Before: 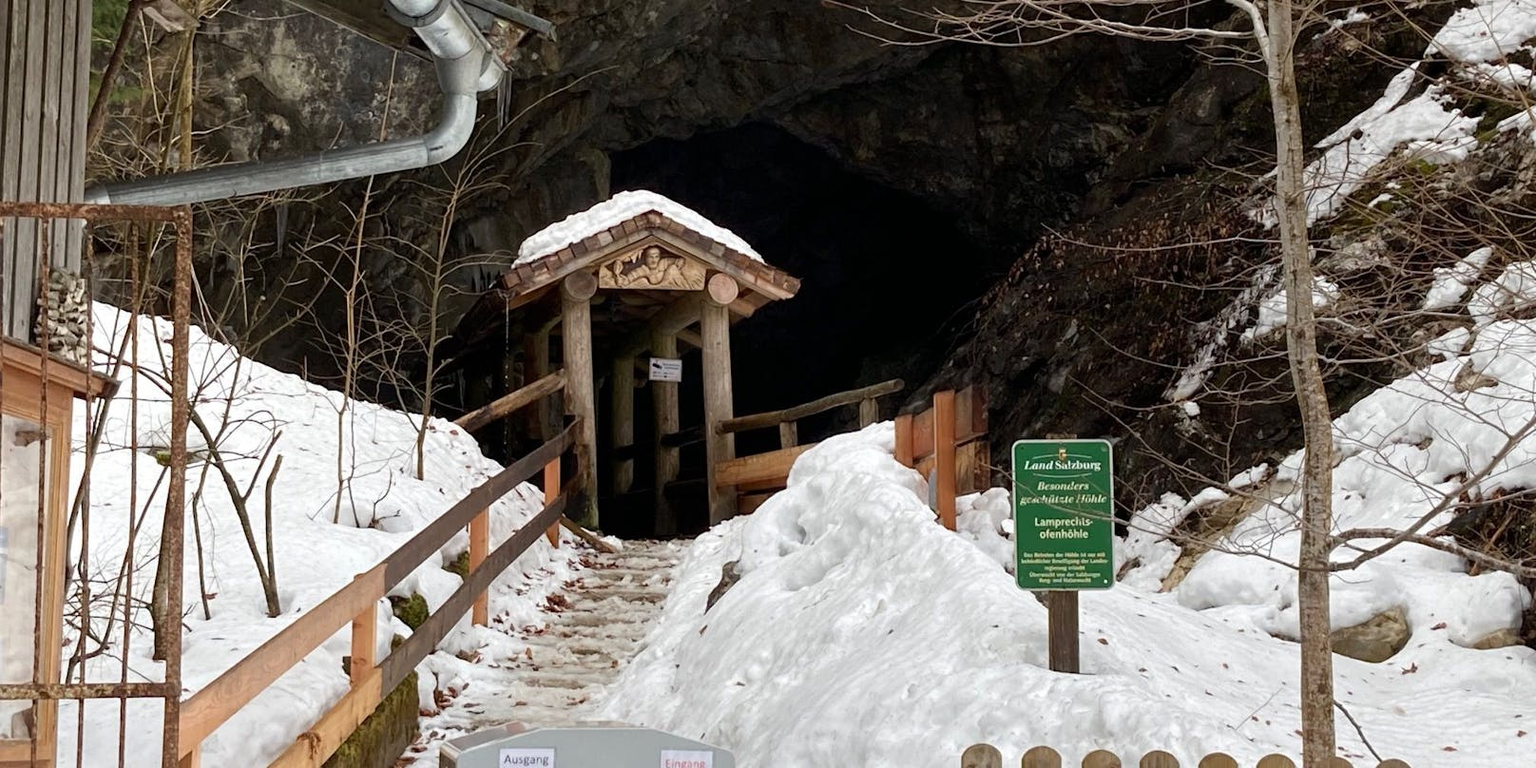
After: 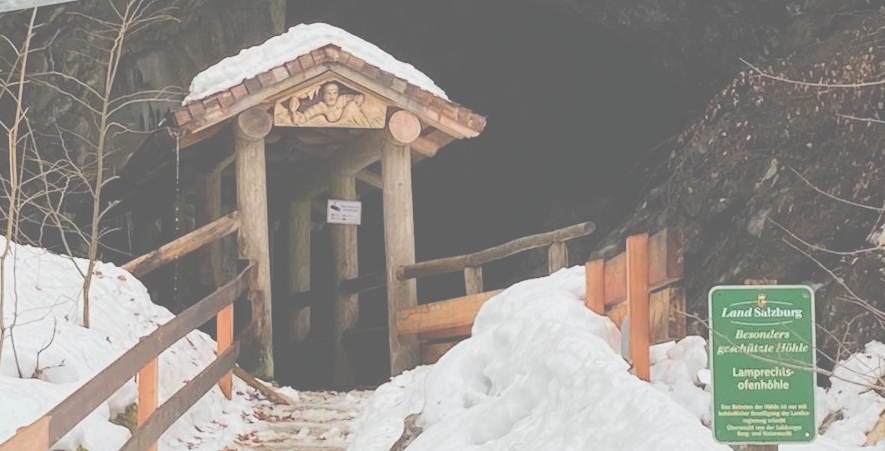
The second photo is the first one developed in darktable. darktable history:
base curve: curves: ch0 [(0, 0) (0.158, 0.273) (0.879, 0.895) (1, 1)]
exposure: black level correction -0.037, exposure -0.496 EV, compensate exposure bias true, compensate highlight preservation false
contrast brightness saturation: brightness 0.276
crop and rotate: left 22.035%, top 22.004%, right 23.147%, bottom 22.083%
